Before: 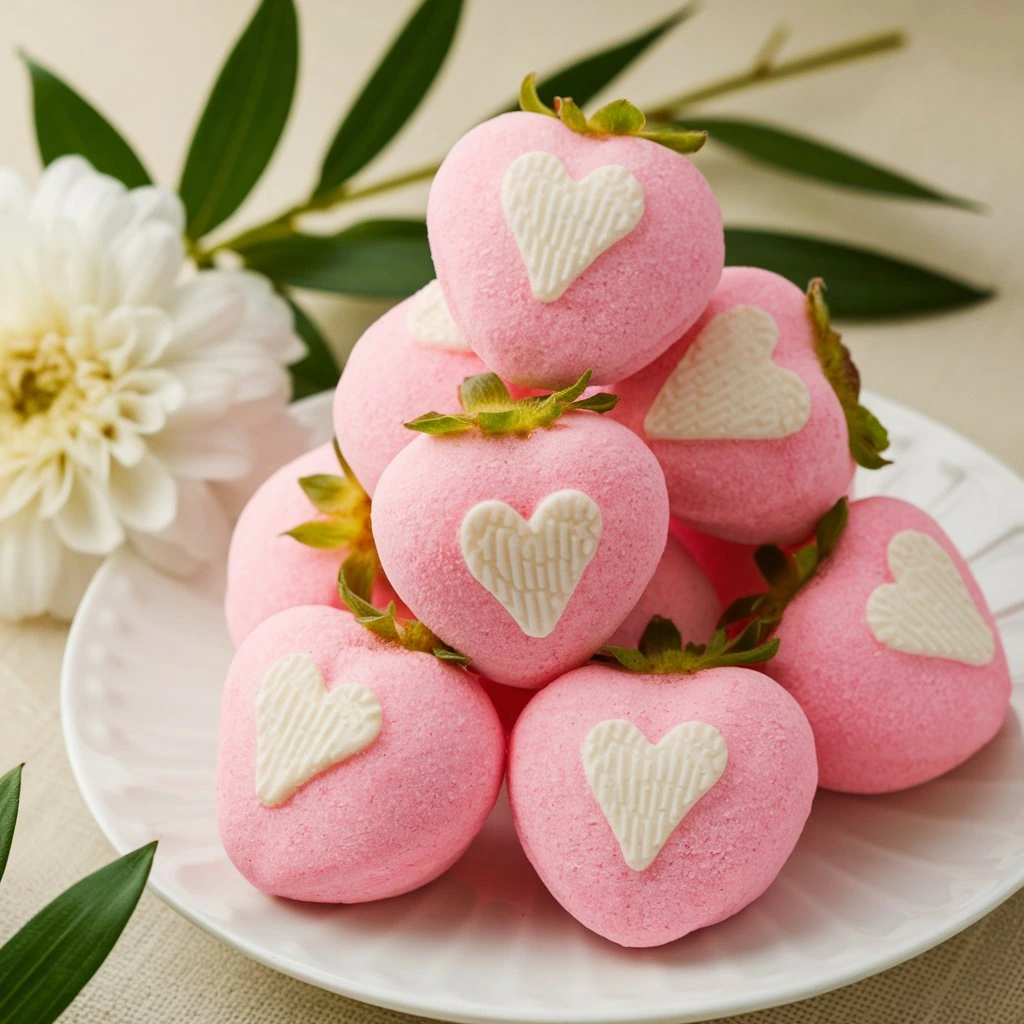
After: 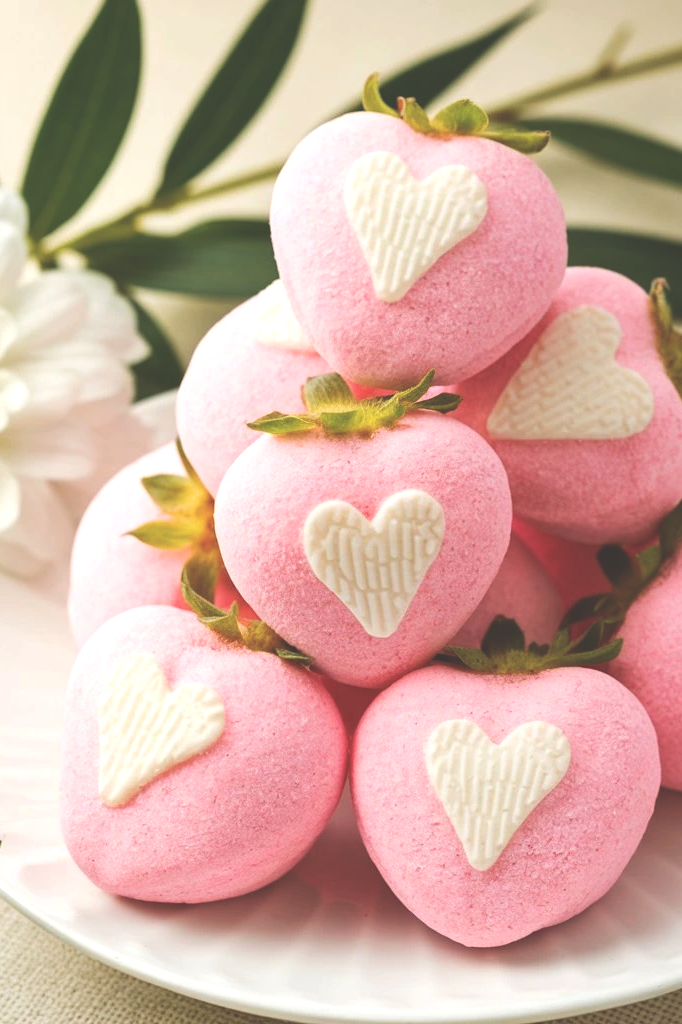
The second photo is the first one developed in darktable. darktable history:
exposure: black level correction -0.041, exposure 0.064 EV, compensate highlight preservation false
crop: left 15.419%, right 17.914%
tone equalizer: -8 EV -0.417 EV, -7 EV -0.389 EV, -6 EV -0.333 EV, -5 EV -0.222 EV, -3 EV 0.222 EV, -2 EV 0.333 EV, -1 EV 0.389 EV, +0 EV 0.417 EV, edges refinement/feathering 500, mask exposure compensation -1.57 EV, preserve details no
